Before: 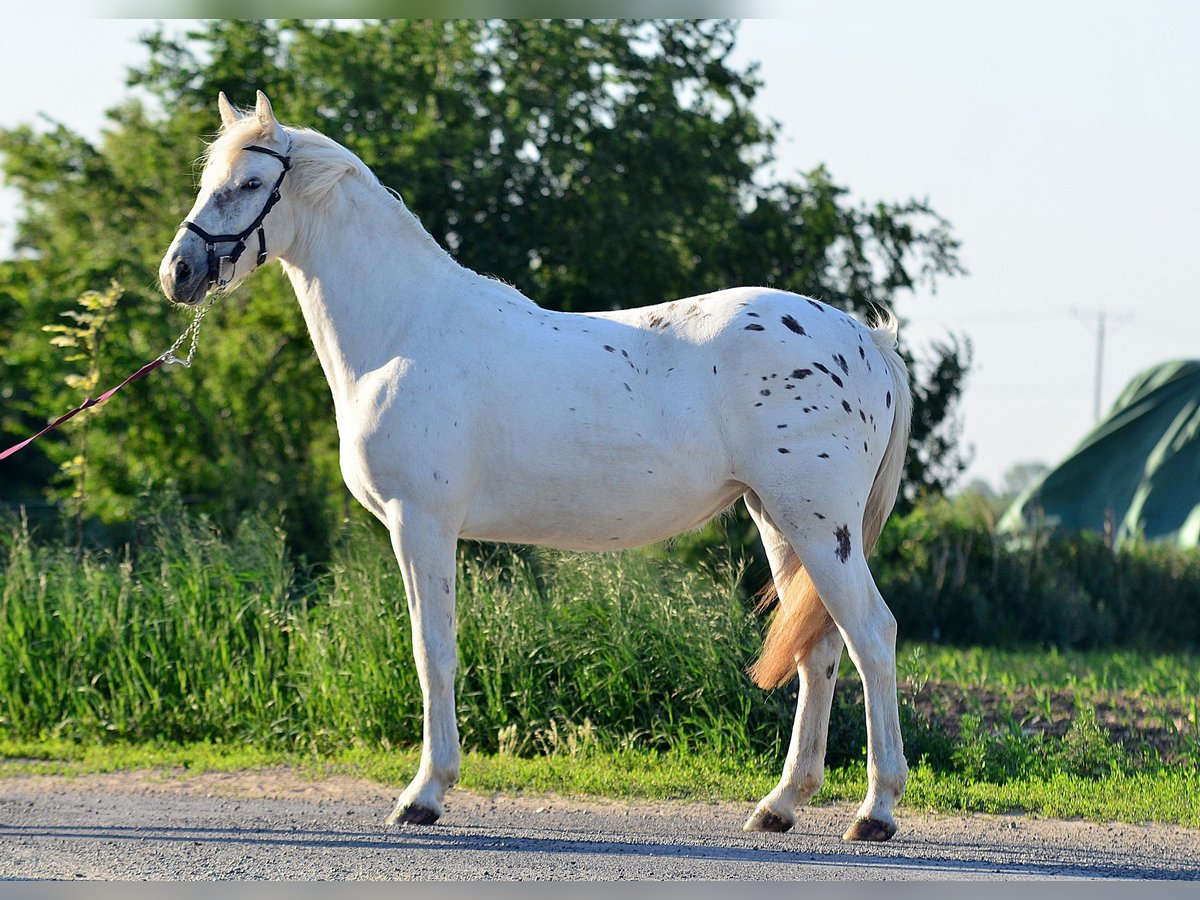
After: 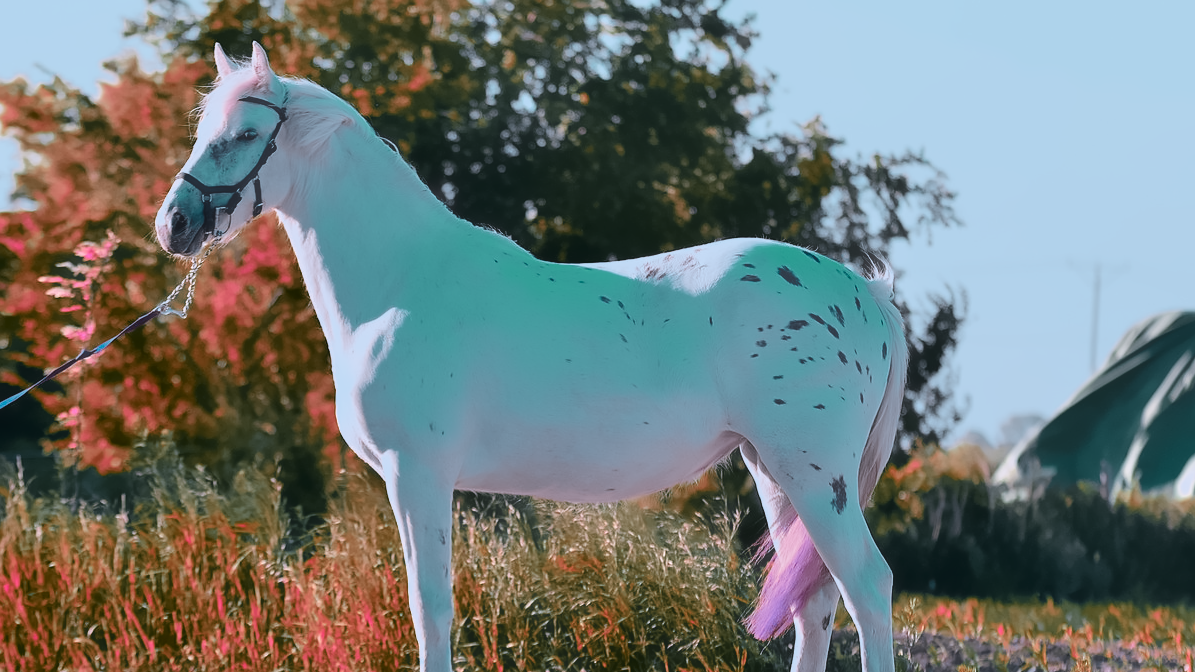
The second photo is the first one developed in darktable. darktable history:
crop: left 0.387%, top 5.469%, bottom 19.809%
color zones: curves: ch0 [(0.826, 0.353)]; ch1 [(0.242, 0.647) (0.889, 0.342)]; ch2 [(0.246, 0.089) (0.969, 0.068)]
color correction: highlights a* 15.46, highlights b* -20.56
denoise (profiled): patch size 2, strength 0.917, preserve shadows 1.02, bias correction -0.395, scattering 0.3, a [0, 0, 0], y [[0.5 ×7] ×4, [0.503, 0.998, 0.611, 0.451, 0.499, 0.537, 0.5], [0.5 ×7]]
surface blur: radius 20.21
haze removal: strength -0.09, distance 0.358
astrophoto denoise: patch size 3, strength 52%
tone curve: curves: ch0 [(0, 0) (0.641, 0.691) (1, 1)]
